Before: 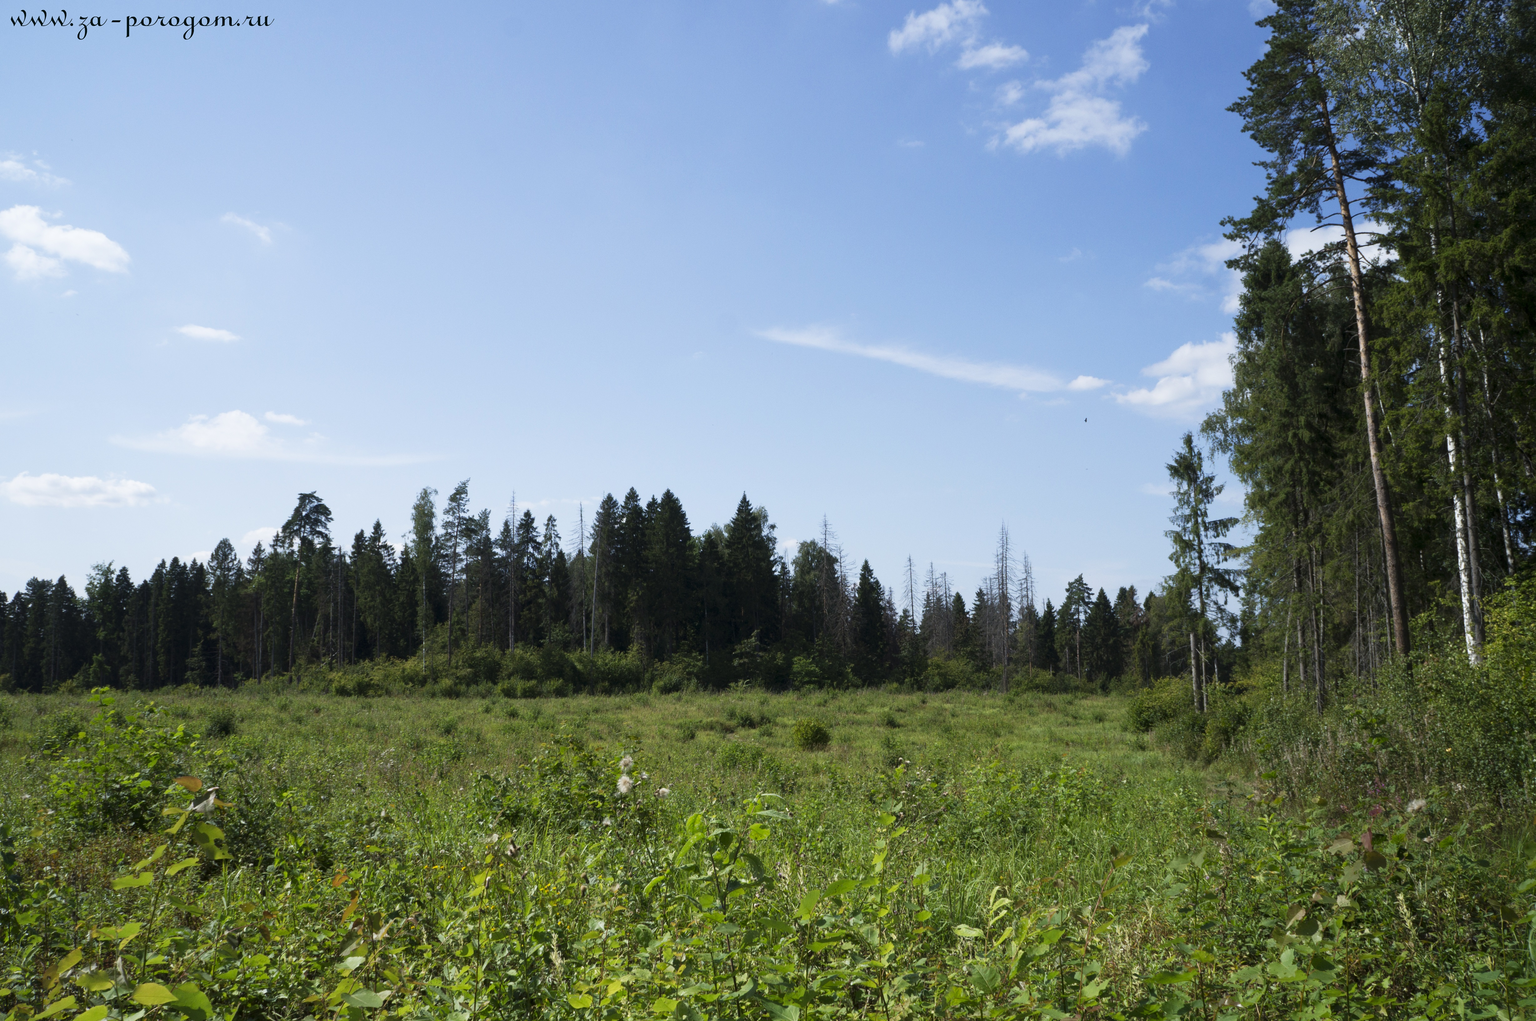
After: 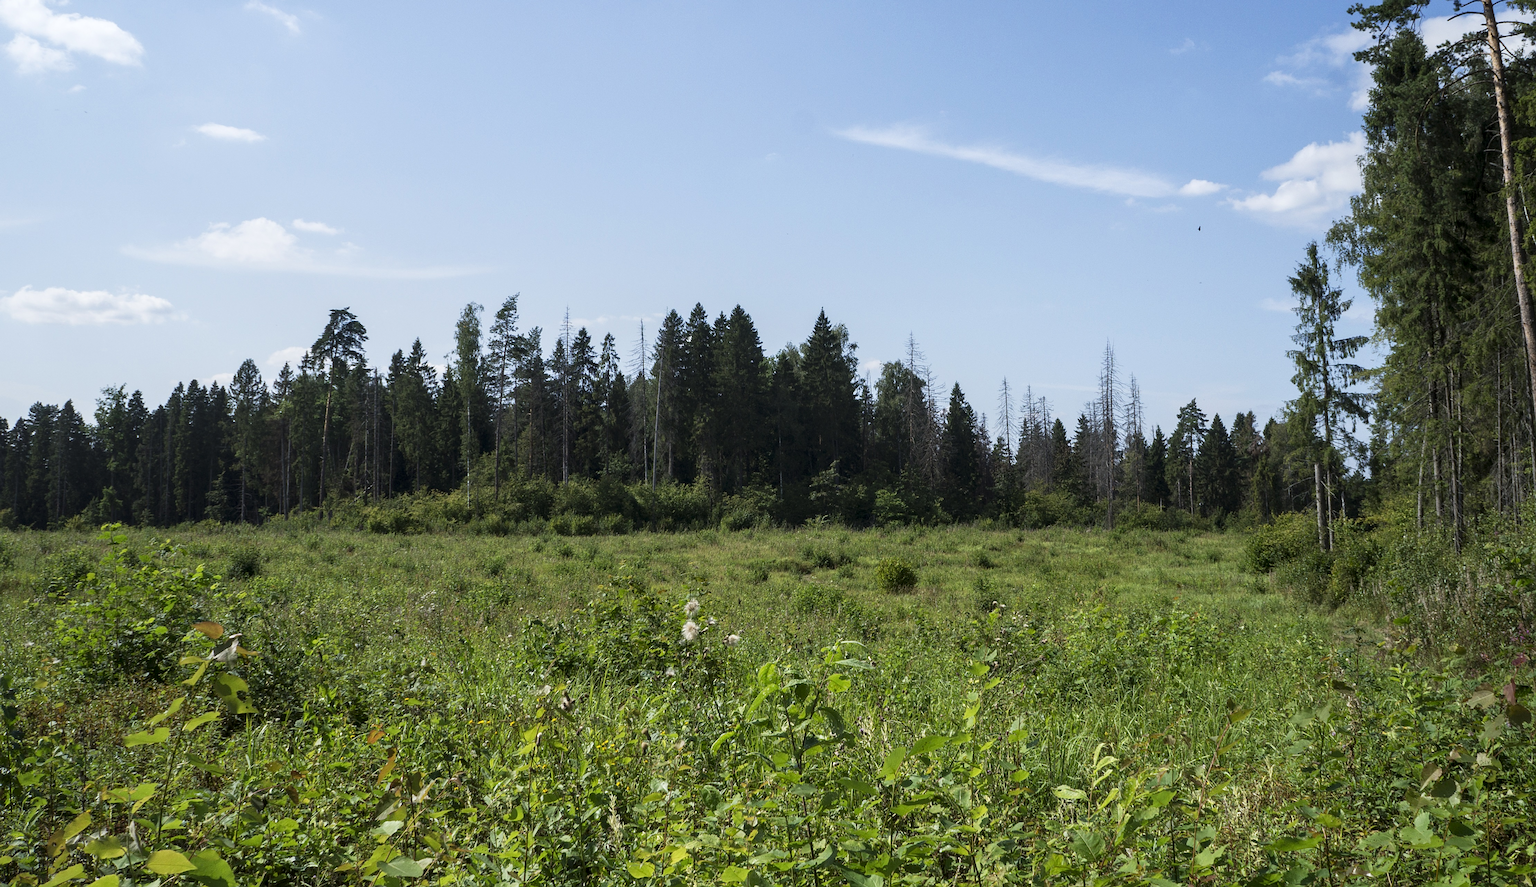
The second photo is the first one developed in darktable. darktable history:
sharpen: on, module defaults
crop: top 20.916%, right 9.437%, bottom 0.316%
local contrast: on, module defaults
